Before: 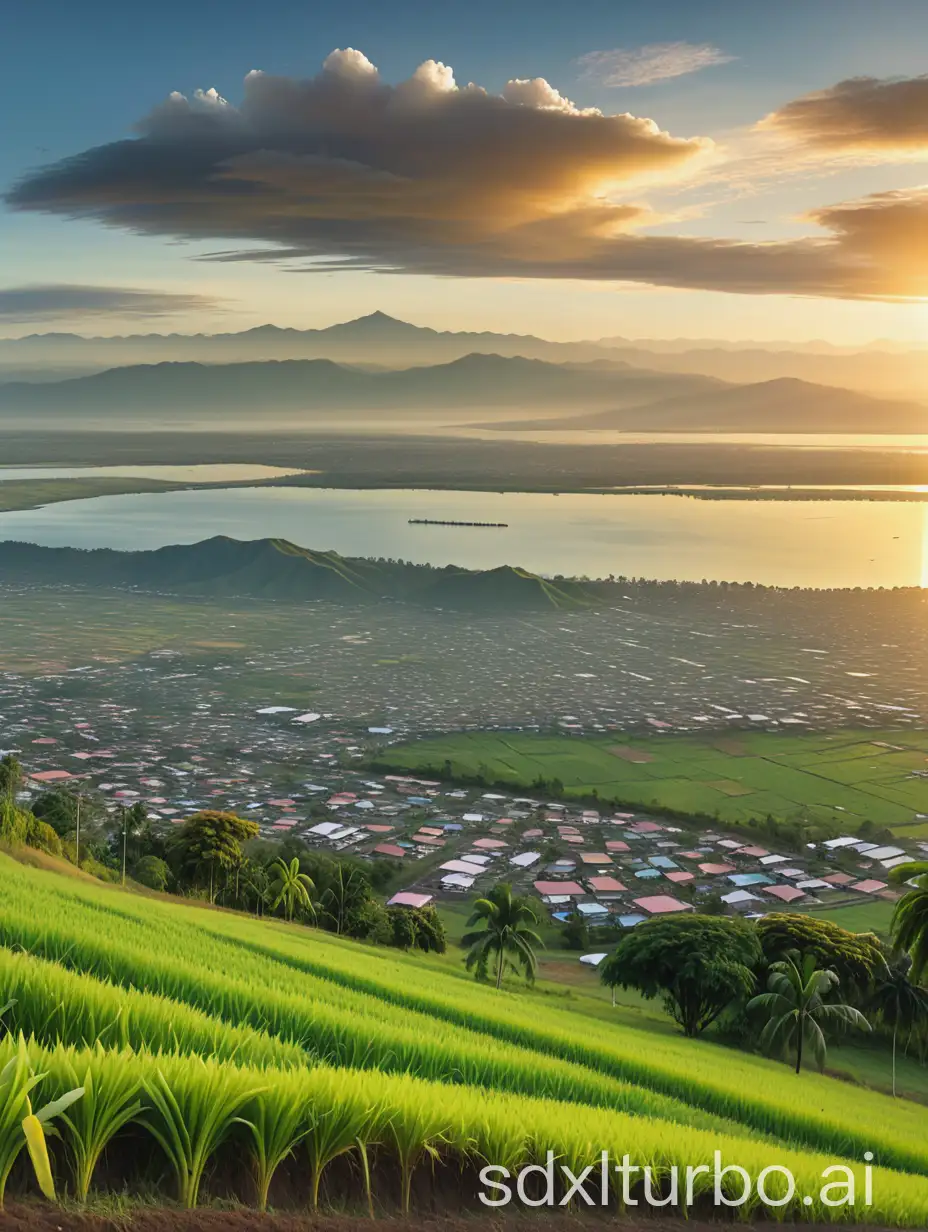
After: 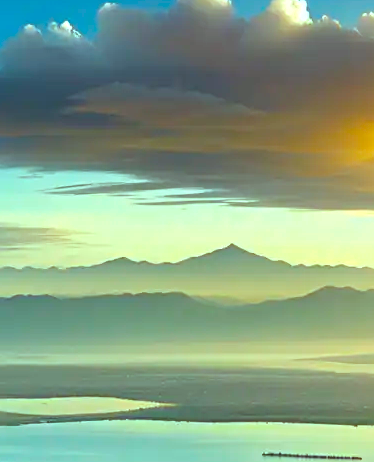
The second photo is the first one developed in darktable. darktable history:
color balance rgb: highlights gain › chroma 4.008%, highlights gain › hue 200.04°, linear chroma grading › global chroma 14.957%, perceptual saturation grading › global saturation 24.916%, global vibrance 20%
crop: left 15.79%, top 5.44%, right 43.848%, bottom 56.985%
exposure: black level correction 0, exposure 0.498 EV, compensate highlight preservation false
sharpen: radius 2.496, amount 0.326
levels: levels [0.073, 0.497, 0.972]
